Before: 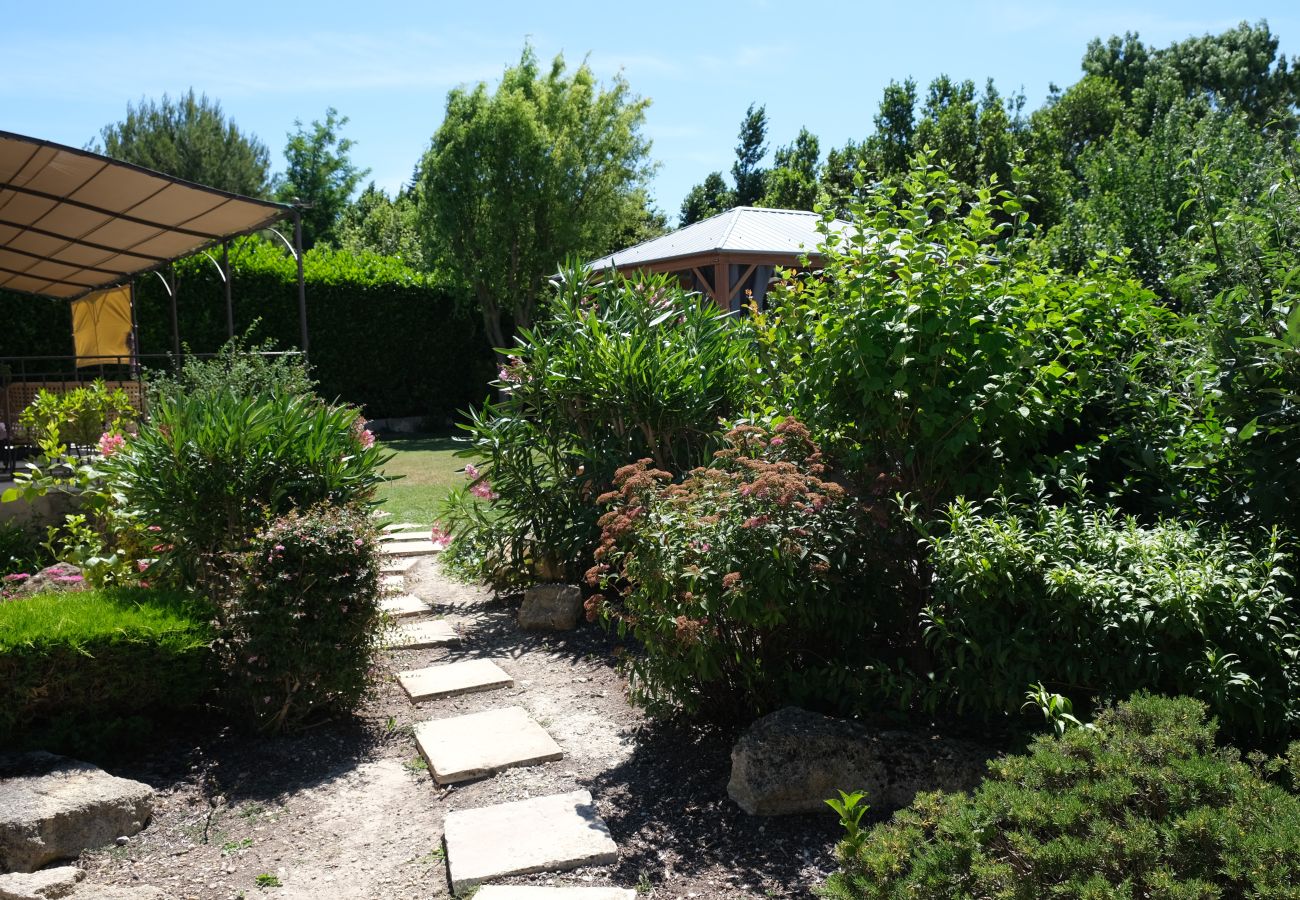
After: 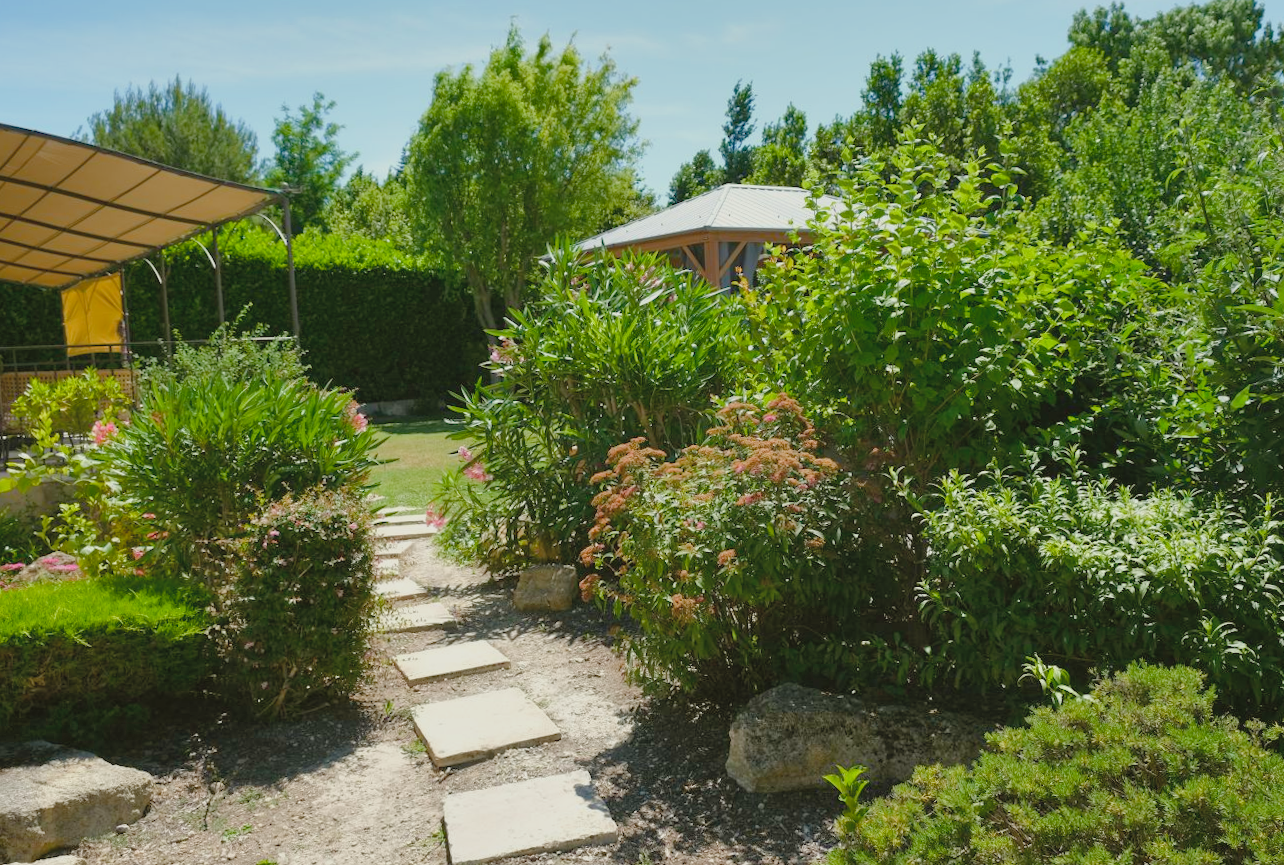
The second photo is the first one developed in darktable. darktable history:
tone equalizer: -8 EV 0.25 EV, -7 EV 0.417 EV, -6 EV 0.417 EV, -5 EV 0.25 EV, -3 EV -0.25 EV, -2 EV -0.417 EV, -1 EV -0.417 EV, +0 EV -0.25 EV, edges refinement/feathering 500, mask exposure compensation -1.57 EV, preserve details guided filter
contrast brightness saturation: brightness 0.15
shadows and highlights: shadows 32.83, highlights -47.7, soften with gaussian
color balance rgb: perceptual saturation grading › global saturation 20%, perceptual saturation grading › highlights -25%, perceptual saturation grading › shadows 50%
levels: levels [0, 0.498, 1]
rotate and perspective: rotation -1°, crop left 0.011, crop right 0.989, crop top 0.025, crop bottom 0.975
crop: top 1.049%, right 0.001%
color balance: mode lift, gamma, gain (sRGB), lift [1.04, 1, 1, 0.97], gamma [1.01, 1, 1, 0.97], gain [0.96, 1, 1, 0.97]
